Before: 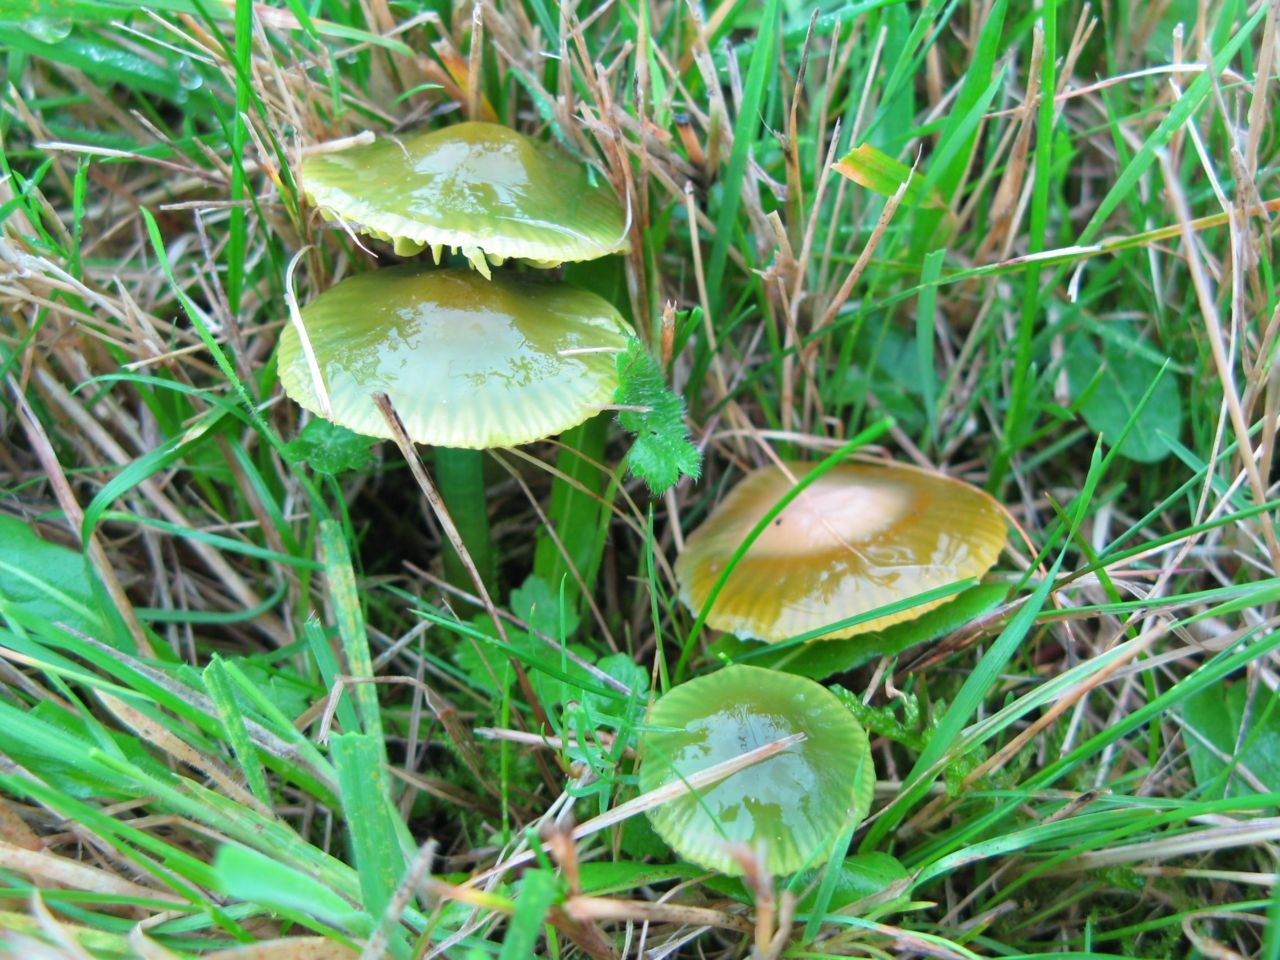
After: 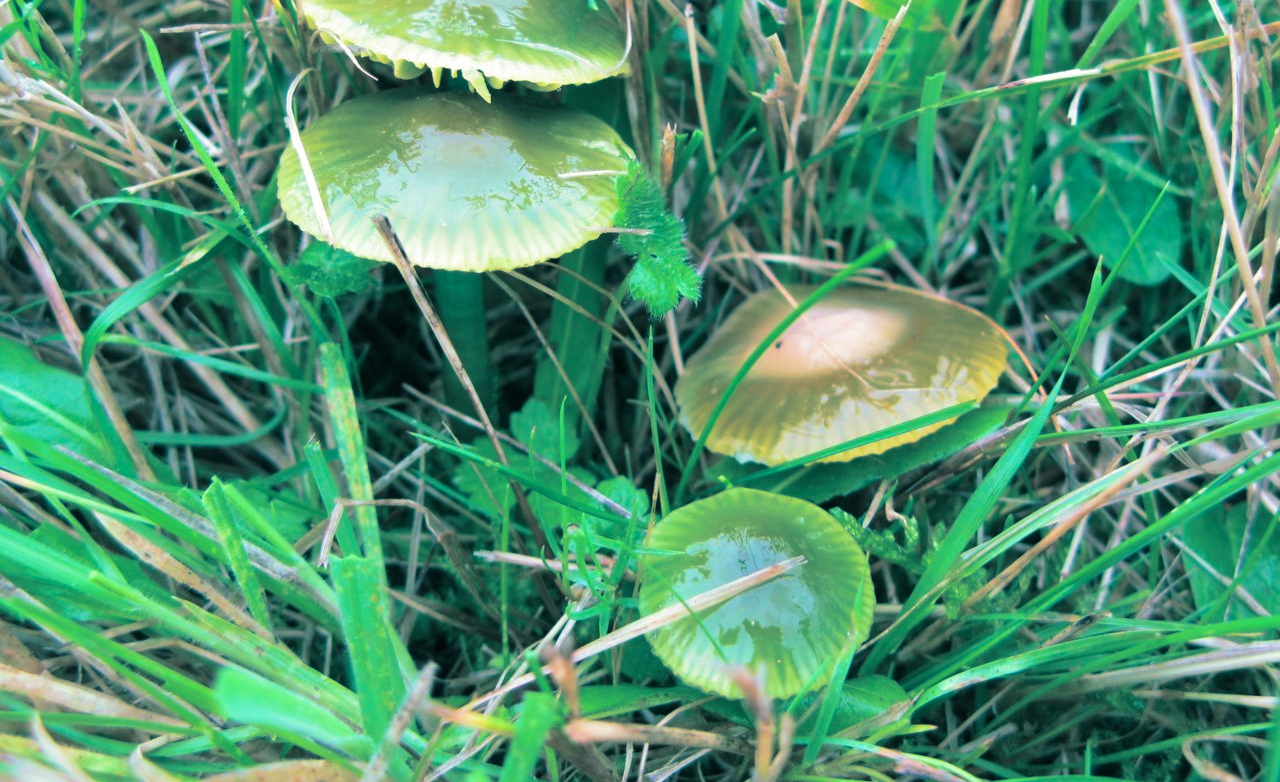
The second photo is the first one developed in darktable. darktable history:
velvia: on, module defaults
split-toning: shadows › hue 186.43°, highlights › hue 49.29°, compress 30.29%
crop and rotate: top 18.507%
